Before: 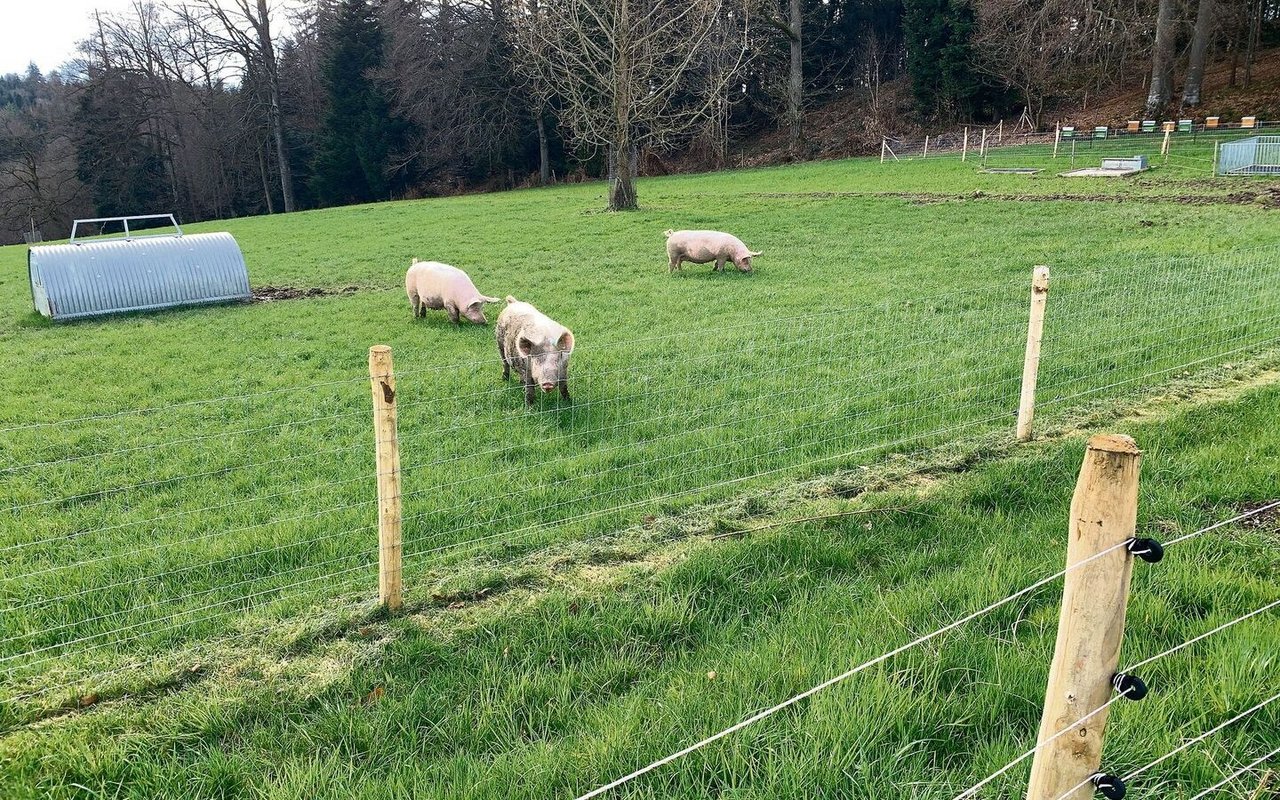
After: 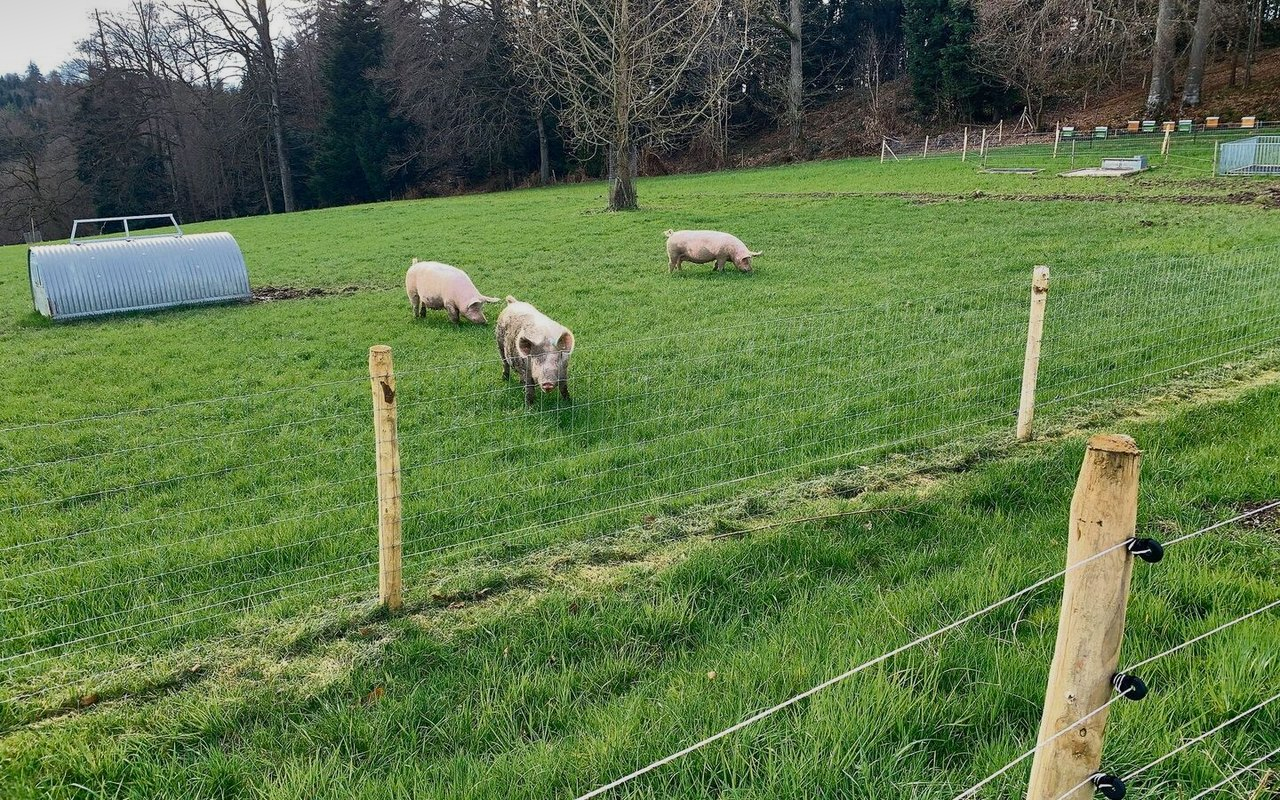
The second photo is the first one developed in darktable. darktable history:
shadows and highlights: shadows 81.62, white point adjustment -9.15, highlights -61.16, highlights color adjustment 55.08%, soften with gaussian
